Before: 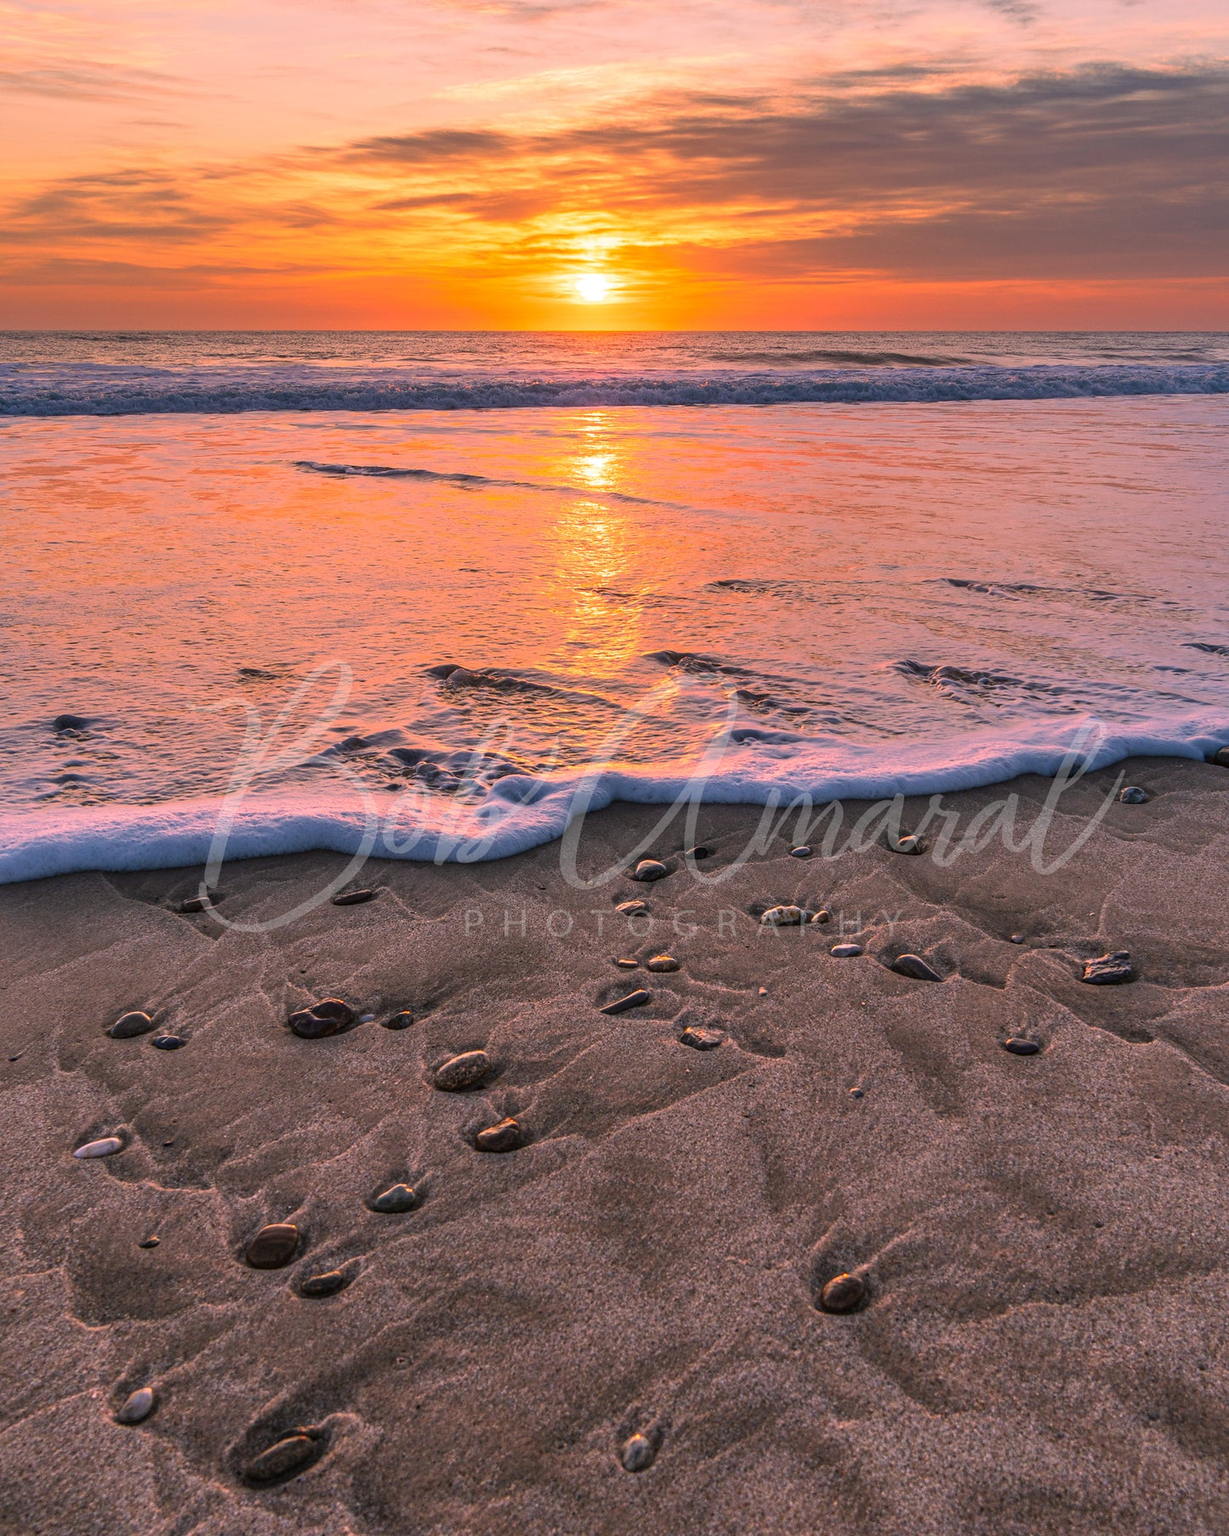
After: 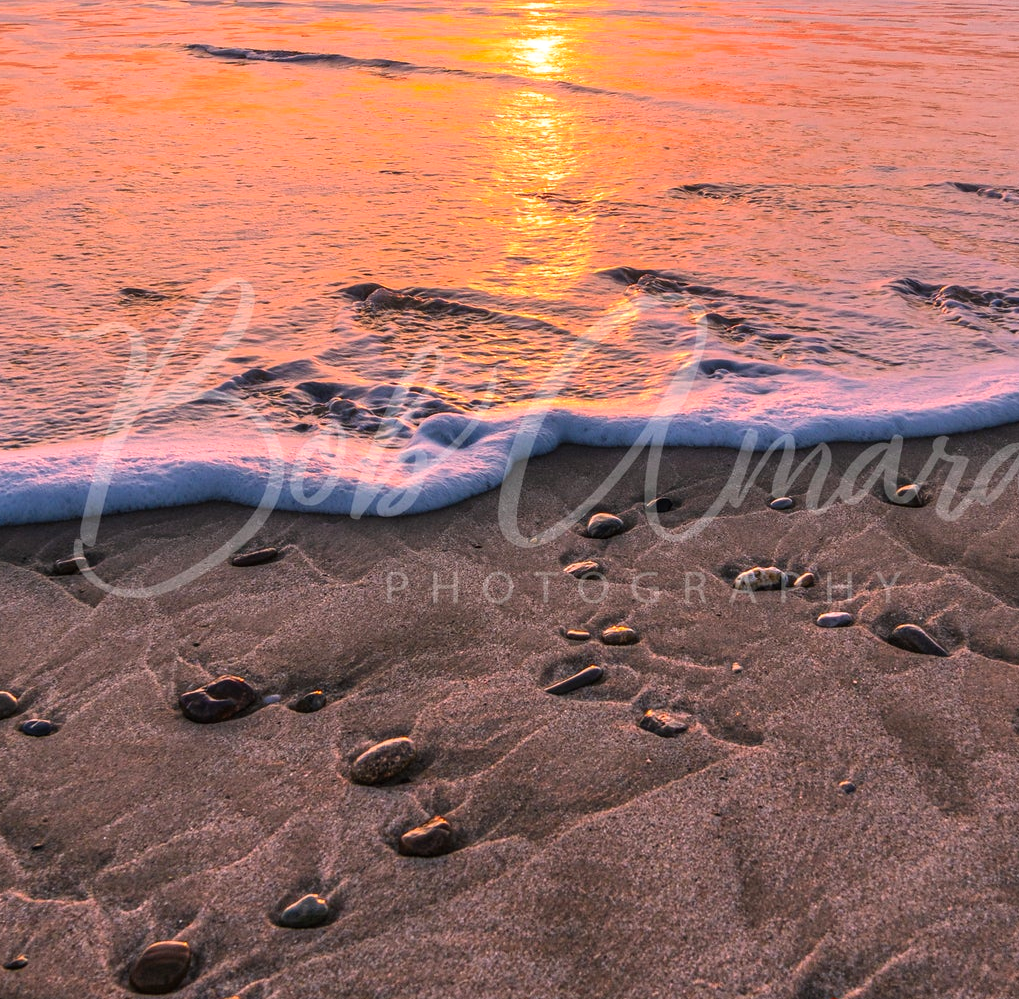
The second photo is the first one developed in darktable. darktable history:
crop: left 11.123%, top 27.61%, right 18.3%, bottom 17.034%
tone curve: curves: ch0 [(0, 0) (0.003, 0.002) (0.011, 0.01) (0.025, 0.022) (0.044, 0.039) (0.069, 0.061) (0.1, 0.088) (0.136, 0.126) (0.177, 0.167) (0.224, 0.211) (0.277, 0.27) (0.335, 0.335) (0.399, 0.407) (0.468, 0.485) (0.543, 0.569) (0.623, 0.659) (0.709, 0.756) (0.801, 0.851) (0.898, 0.961) (1, 1)], preserve colors none
